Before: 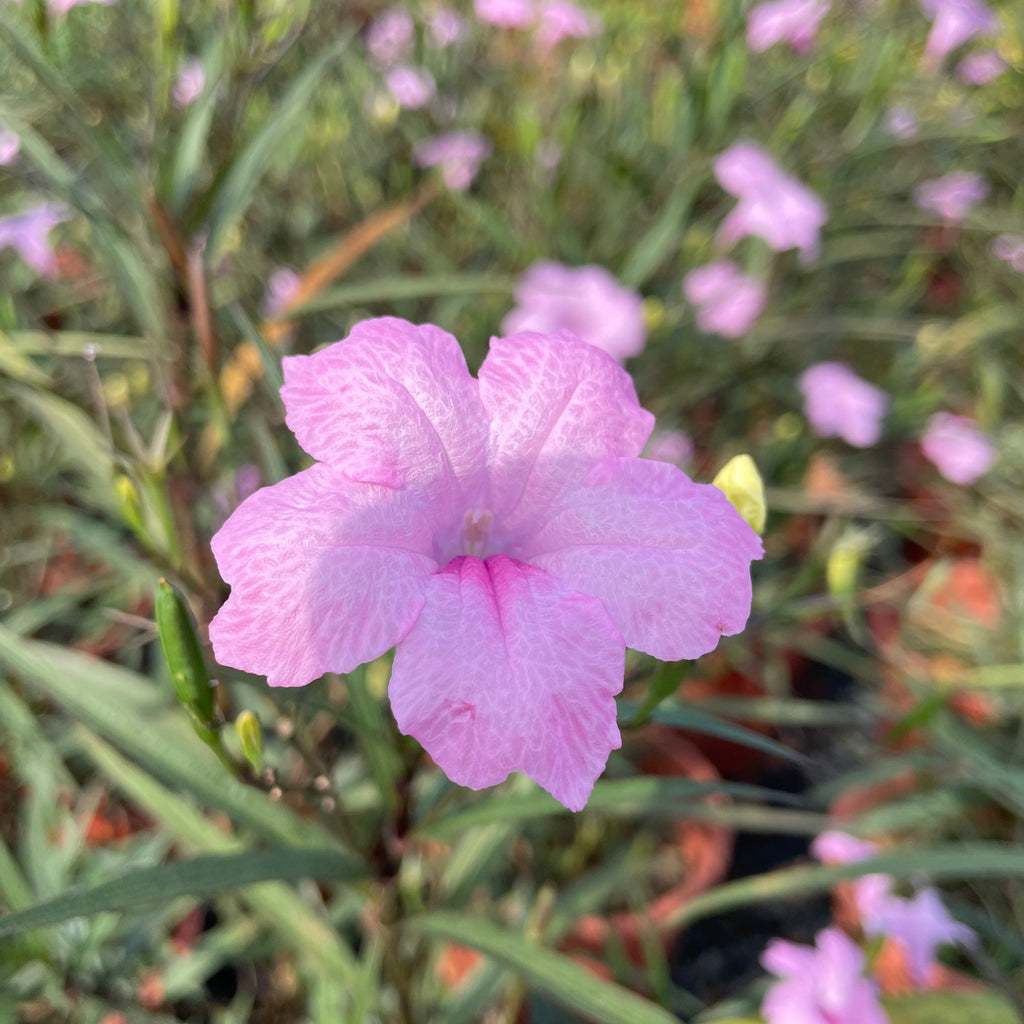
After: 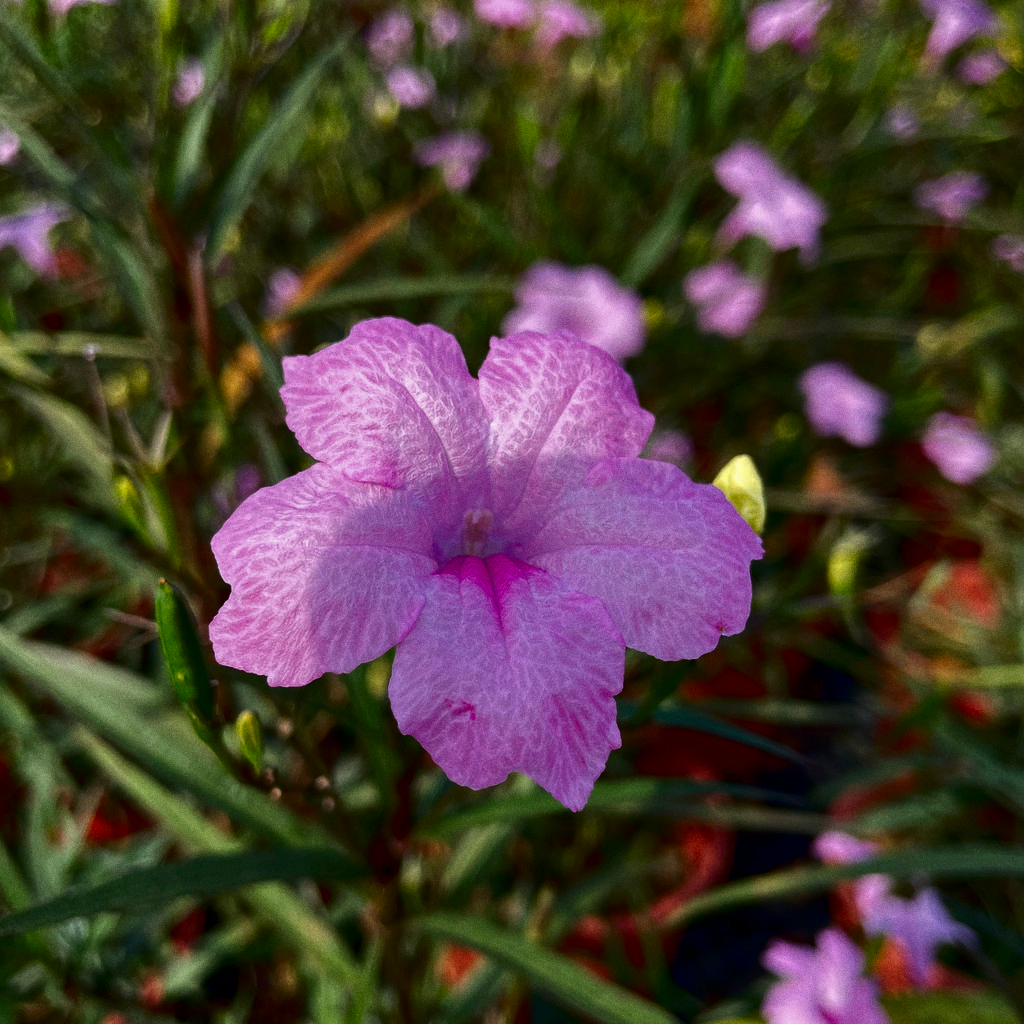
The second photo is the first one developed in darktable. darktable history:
contrast brightness saturation: contrast 0.09, brightness -0.59, saturation 0.17
grain: on, module defaults
